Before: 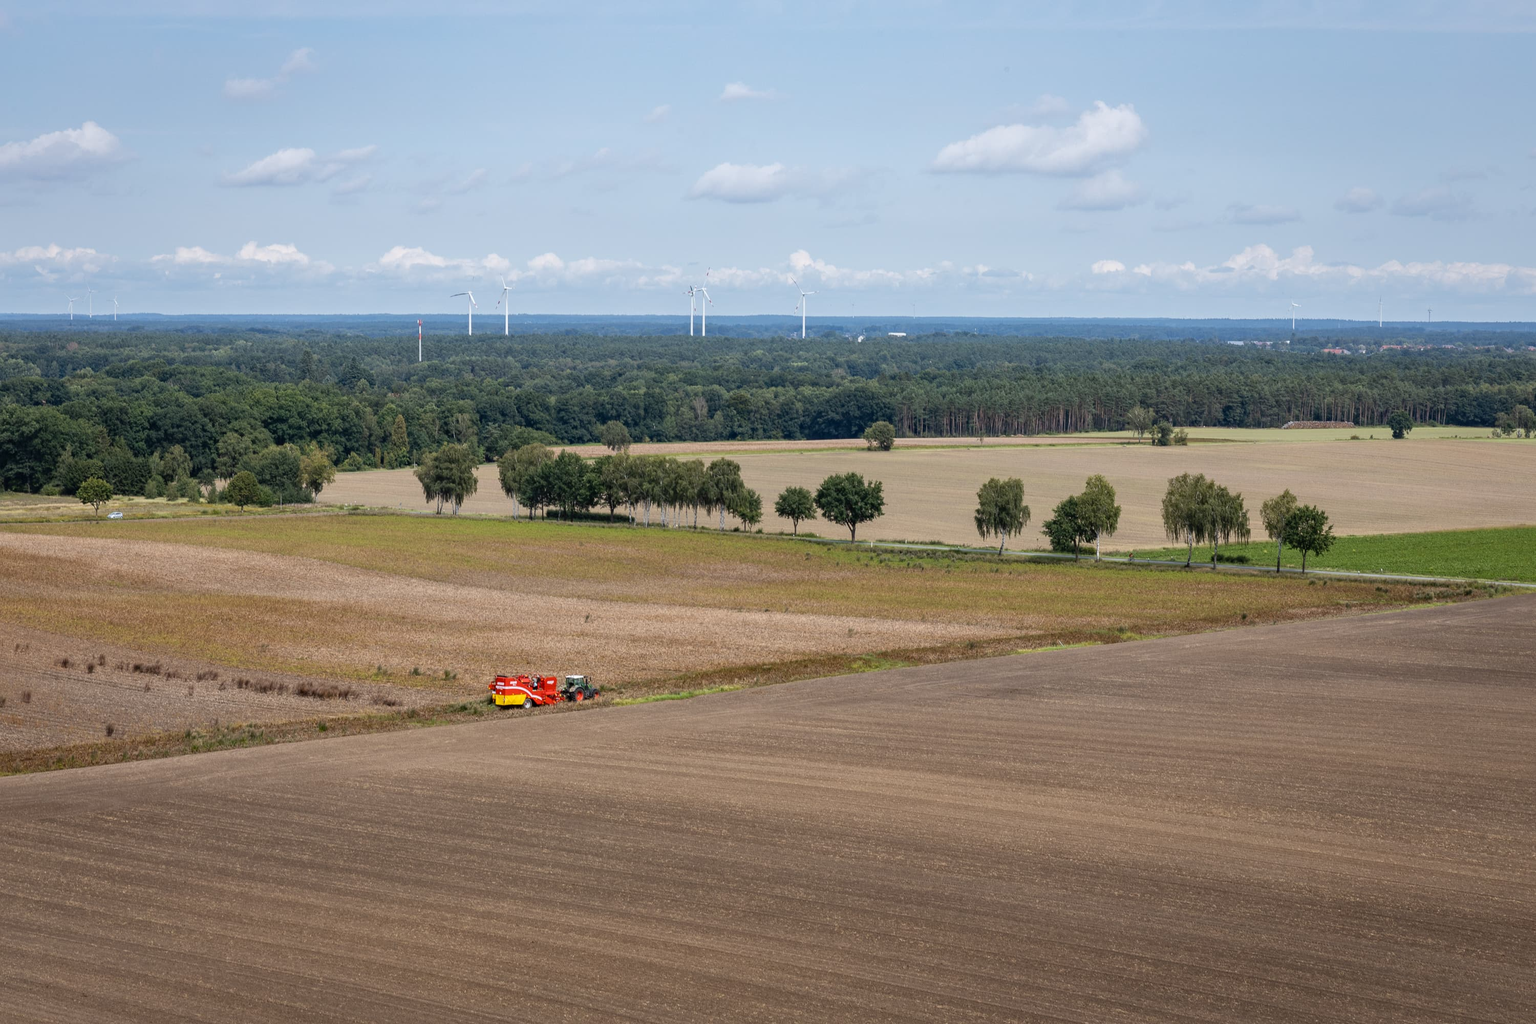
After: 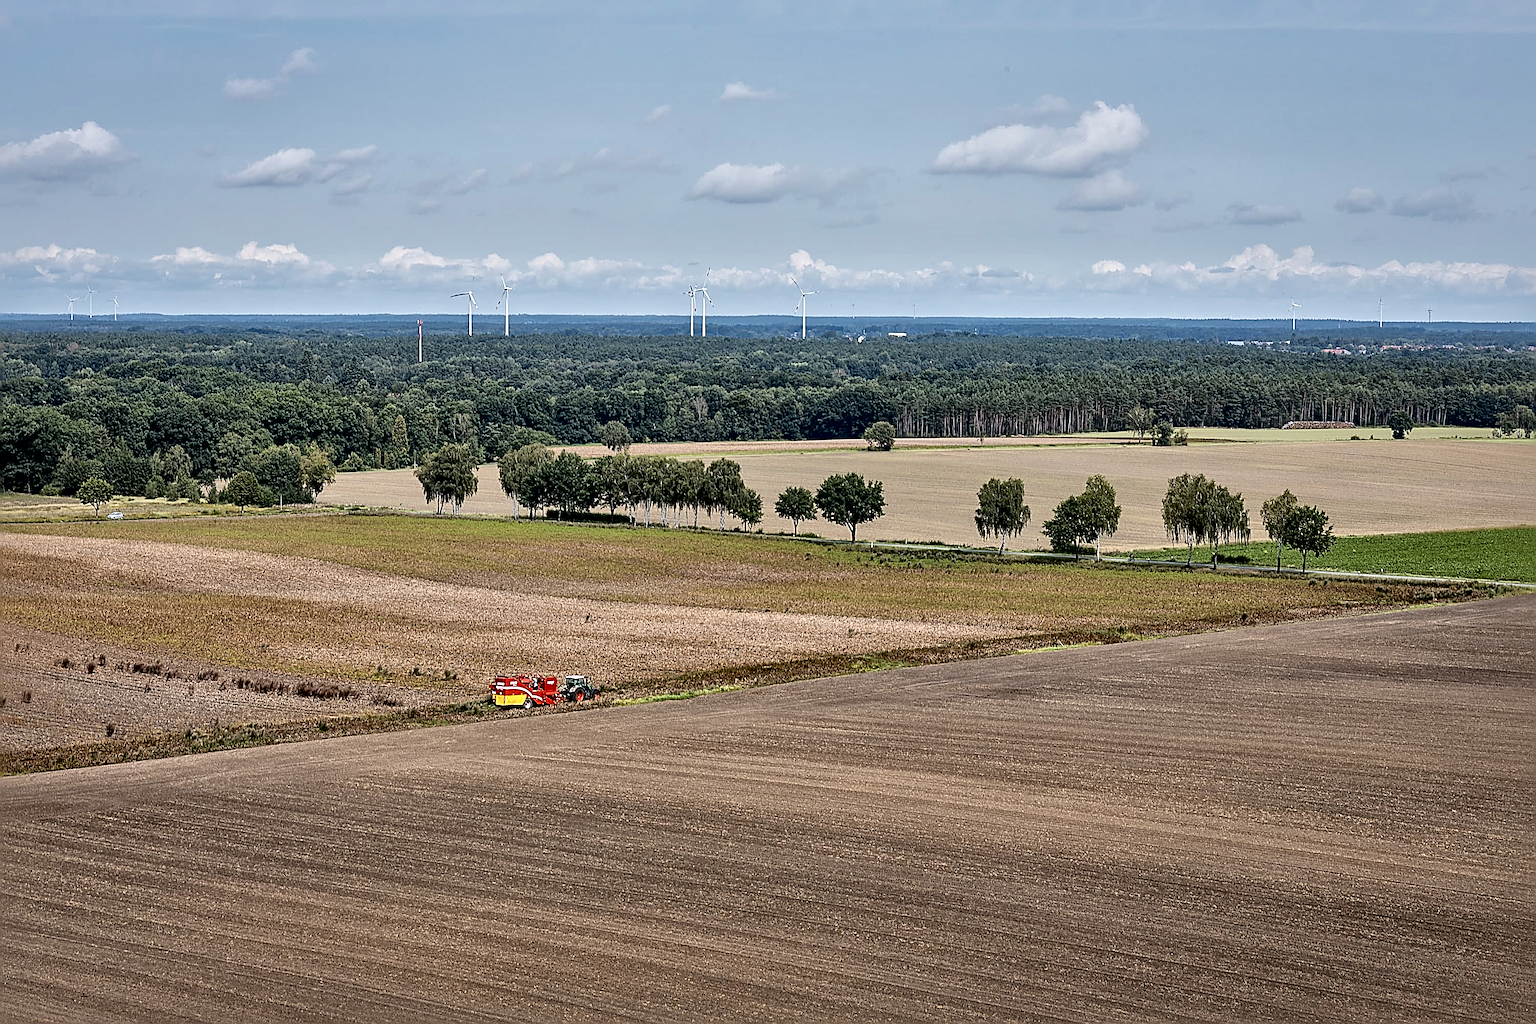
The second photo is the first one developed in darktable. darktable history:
sharpen: amount 1.844
filmic rgb: middle gray luminance 18.37%, black relative exposure -8.91 EV, white relative exposure 3.71 EV, threshold 3.06 EV, target black luminance 0%, hardness 4.93, latitude 68.09%, contrast 0.951, highlights saturation mix 20.53%, shadows ↔ highlights balance 20.87%, color science v6 (2022), enable highlight reconstruction true
local contrast: mode bilateral grid, contrast 44, coarseness 70, detail 213%, midtone range 0.2
